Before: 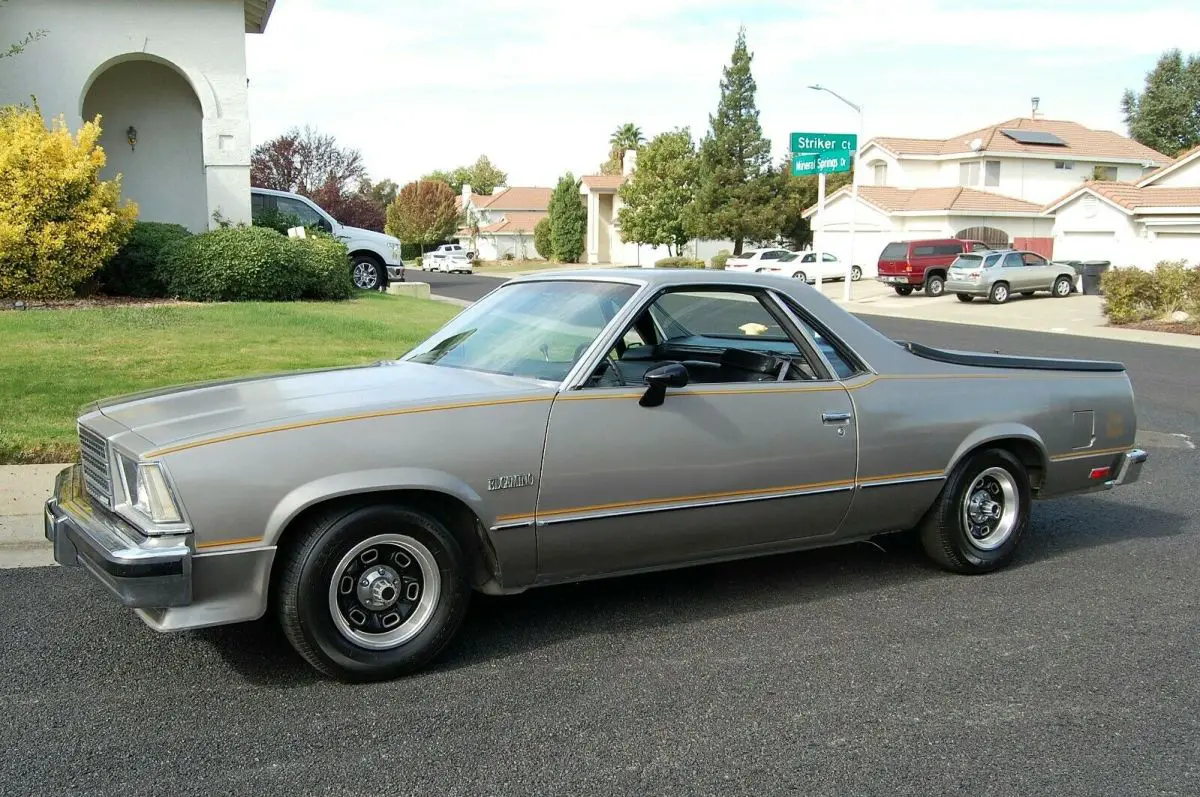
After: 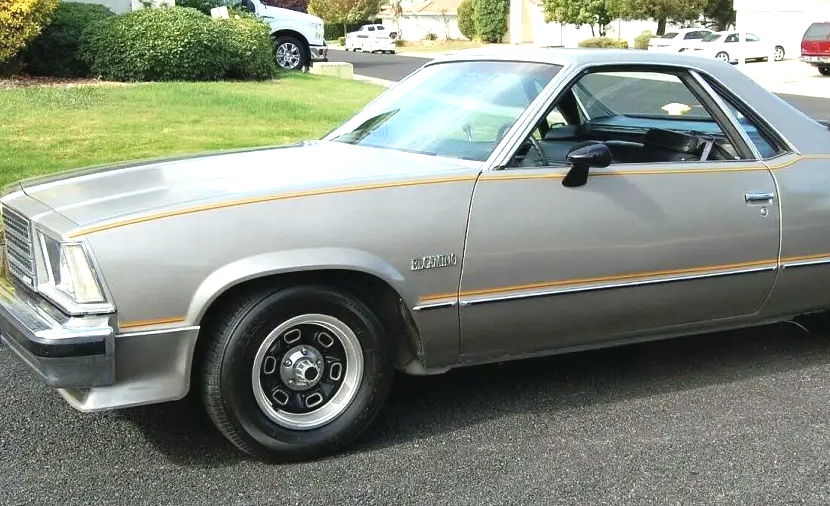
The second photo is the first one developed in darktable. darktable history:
crop: left 6.48%, top 27.661%, right 24.305%, bottom 8.753%
exposure: black level correction -0.002, exposure 0.713 EV, compensate highlight preservation false
